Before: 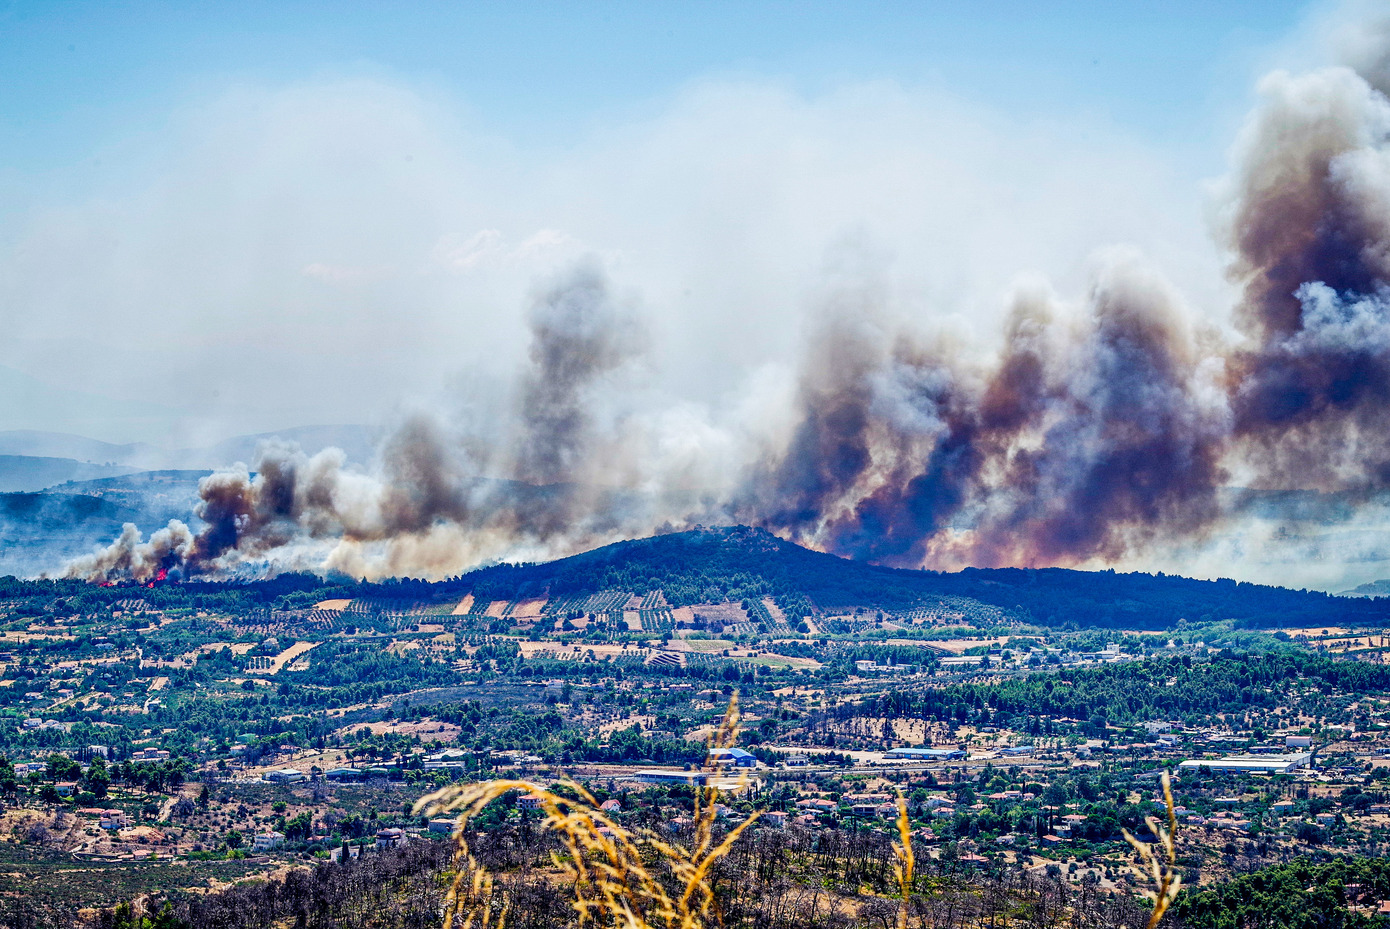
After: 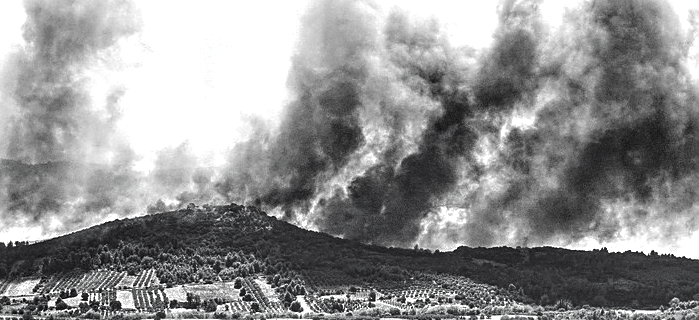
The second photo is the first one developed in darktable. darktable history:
exposure: black level correction 0, exposure 0.594 EV, compensate highlight preservation false
contrast brightness saturation: contrast -0.028, brightness -0.587, saturation -0.987
crop: left 36.537%, top 34.66%, right 13.16%, bottom 30.878%
sharpen: on, module defaults
local contrast: highlights 98%, shadows 85%, detail 160%, midtone range 0.2
tone equalizer: -7 EV 0.161 EV, -6 EV 0.576 EV, -5 EV 1.16 EV, -4 EV 1.35 EV, -3 EV 1.12 EV, -2 EV 0.6 EV, -1 EV 0.146 EV, edges refinement/feathering 500, mask exposure compensation -1.57 EV, preserve details no
